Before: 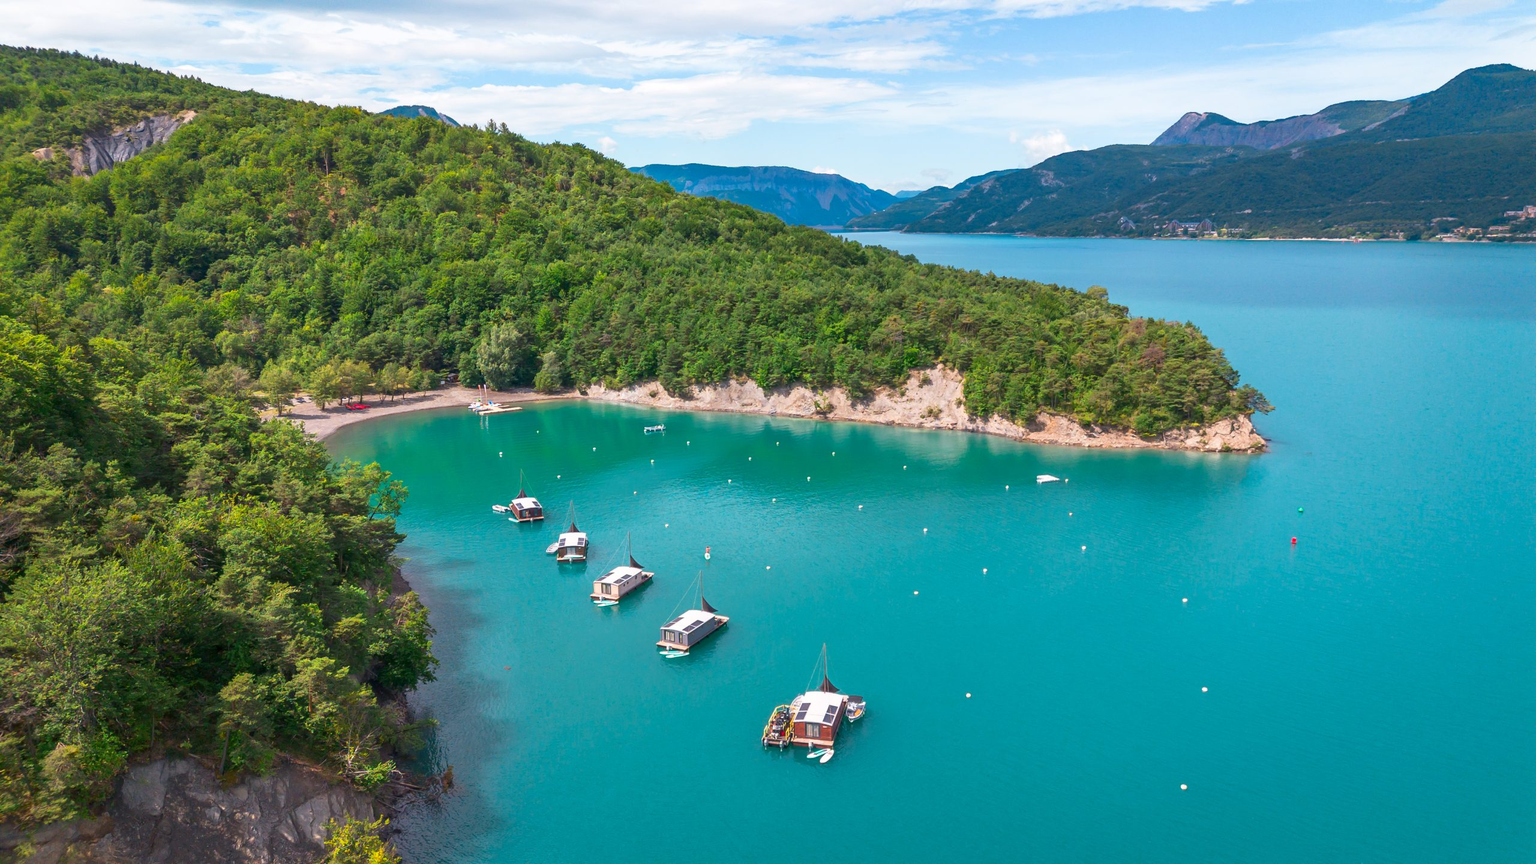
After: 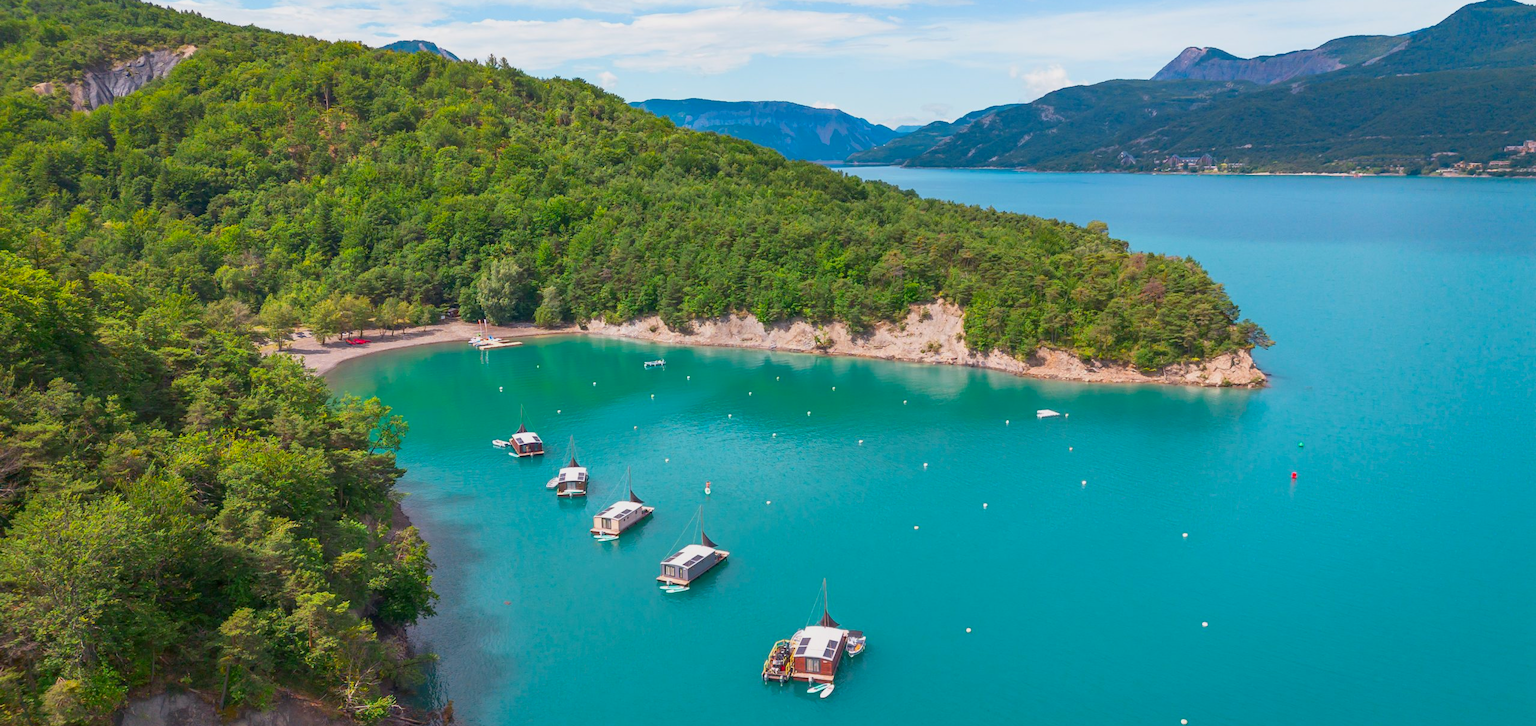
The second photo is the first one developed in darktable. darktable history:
color balance rgb: shadows lift › hue 86.33°, power › chroma 0.284%, power › hue 24.47°, perceptual saturation grading › global saturation 8.726%, contrast -10.503%
crop: top 7.616%, bottom 8.319%
